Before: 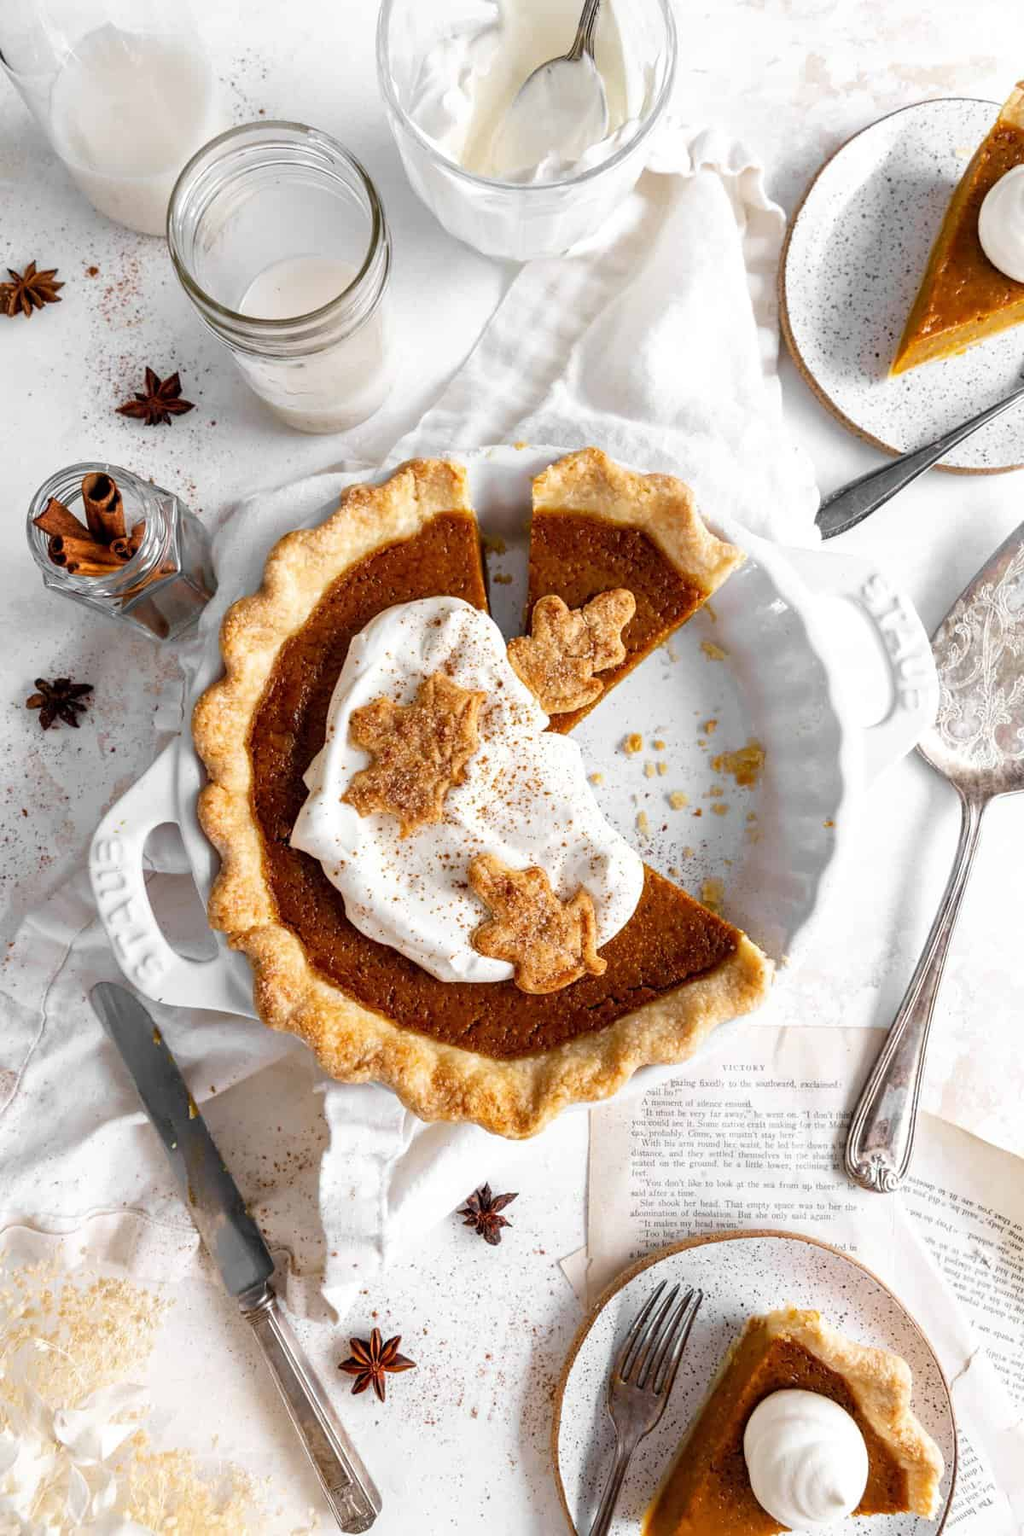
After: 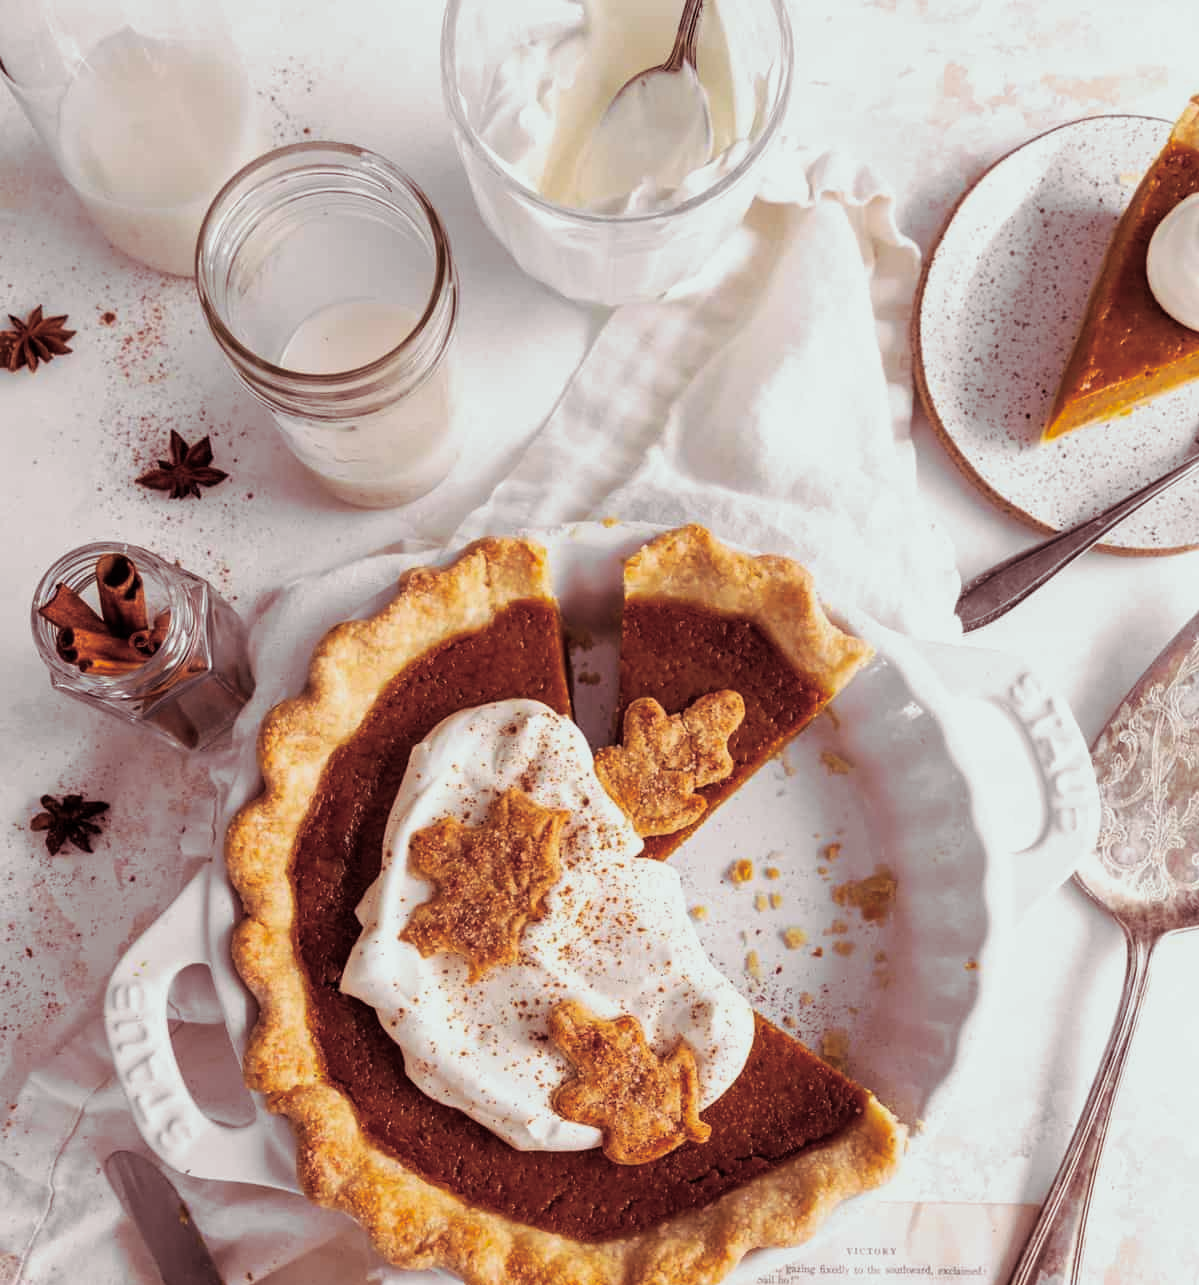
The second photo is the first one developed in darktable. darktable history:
exposure: exposure -0.293 EV, compensate highlight preservation false
split-toning: highlights › hue 180°
crop: bottom 28.576%
color correction: highlights a* 3.22, highlights b* 1.93, saturation 1.19
